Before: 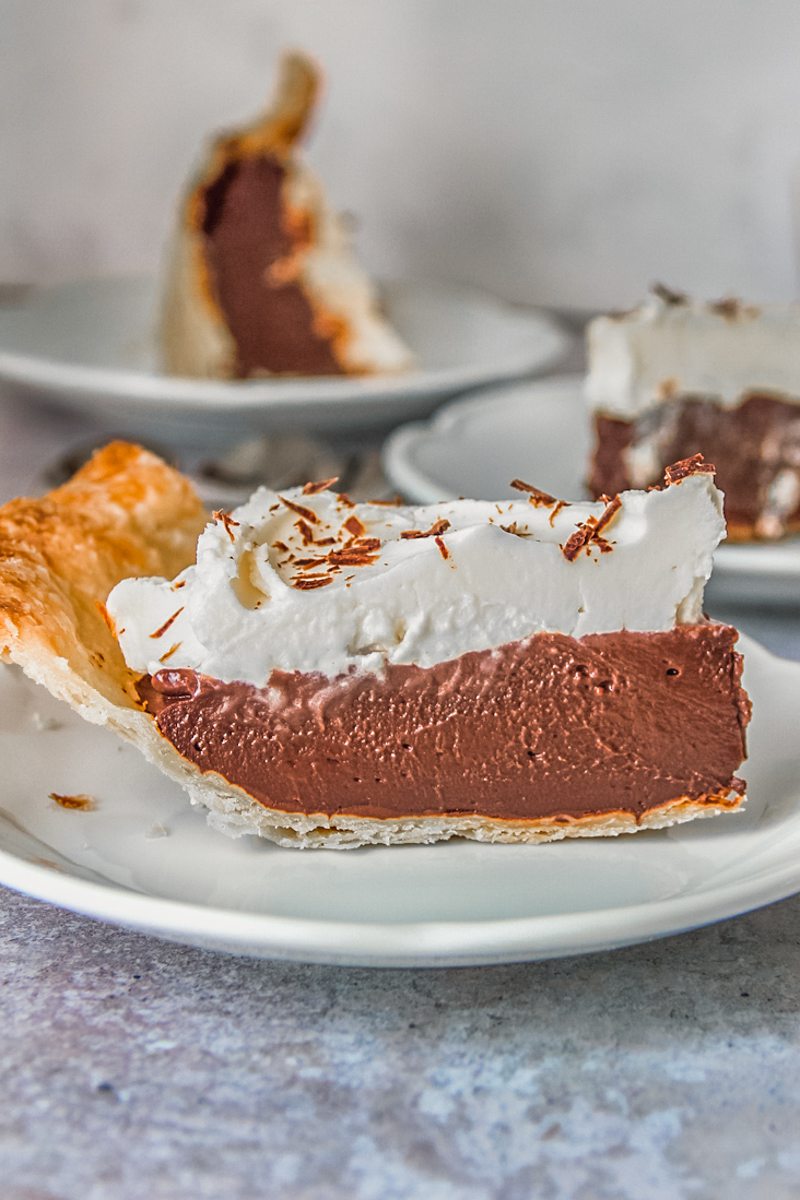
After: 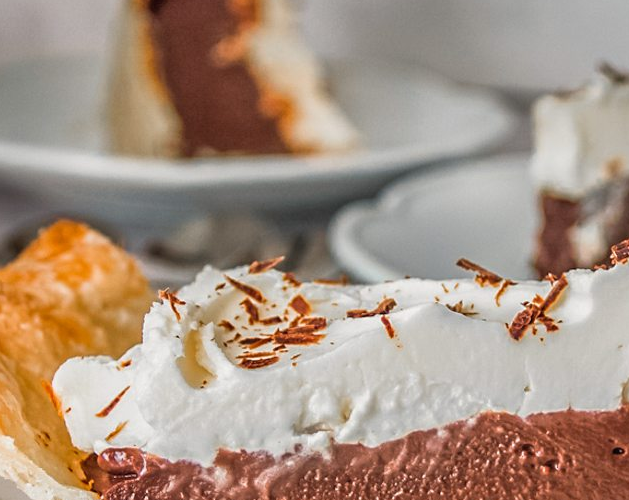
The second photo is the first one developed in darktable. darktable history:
crop: left 6.833%, top 18.443%, right 14.484%, bottom 39.858%
